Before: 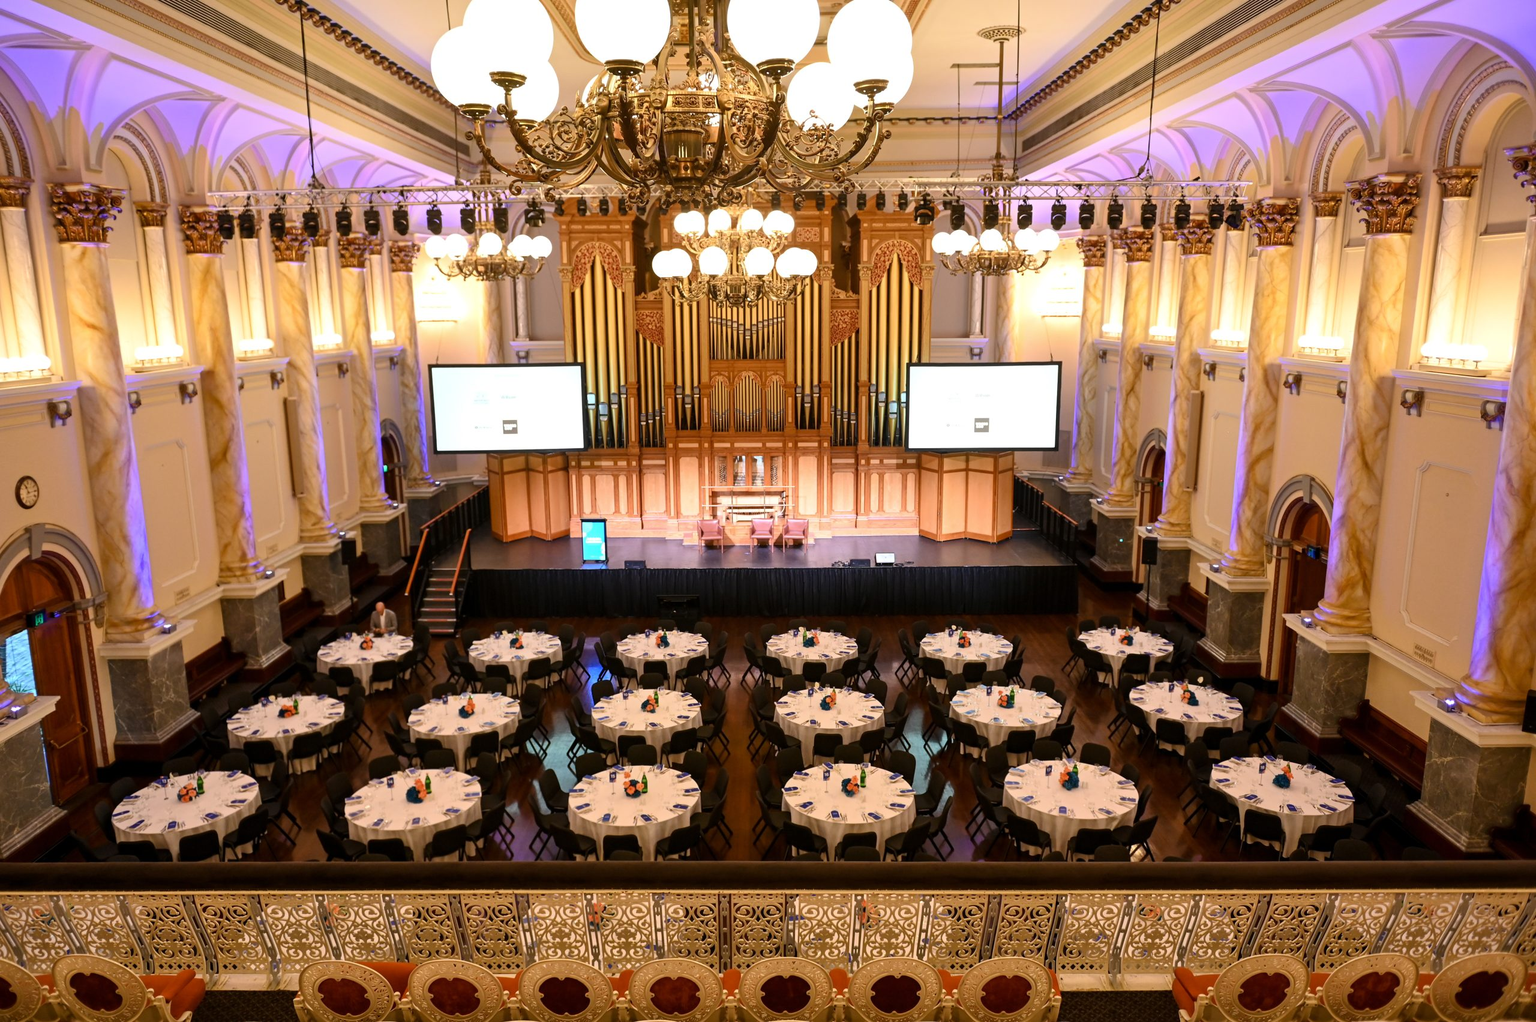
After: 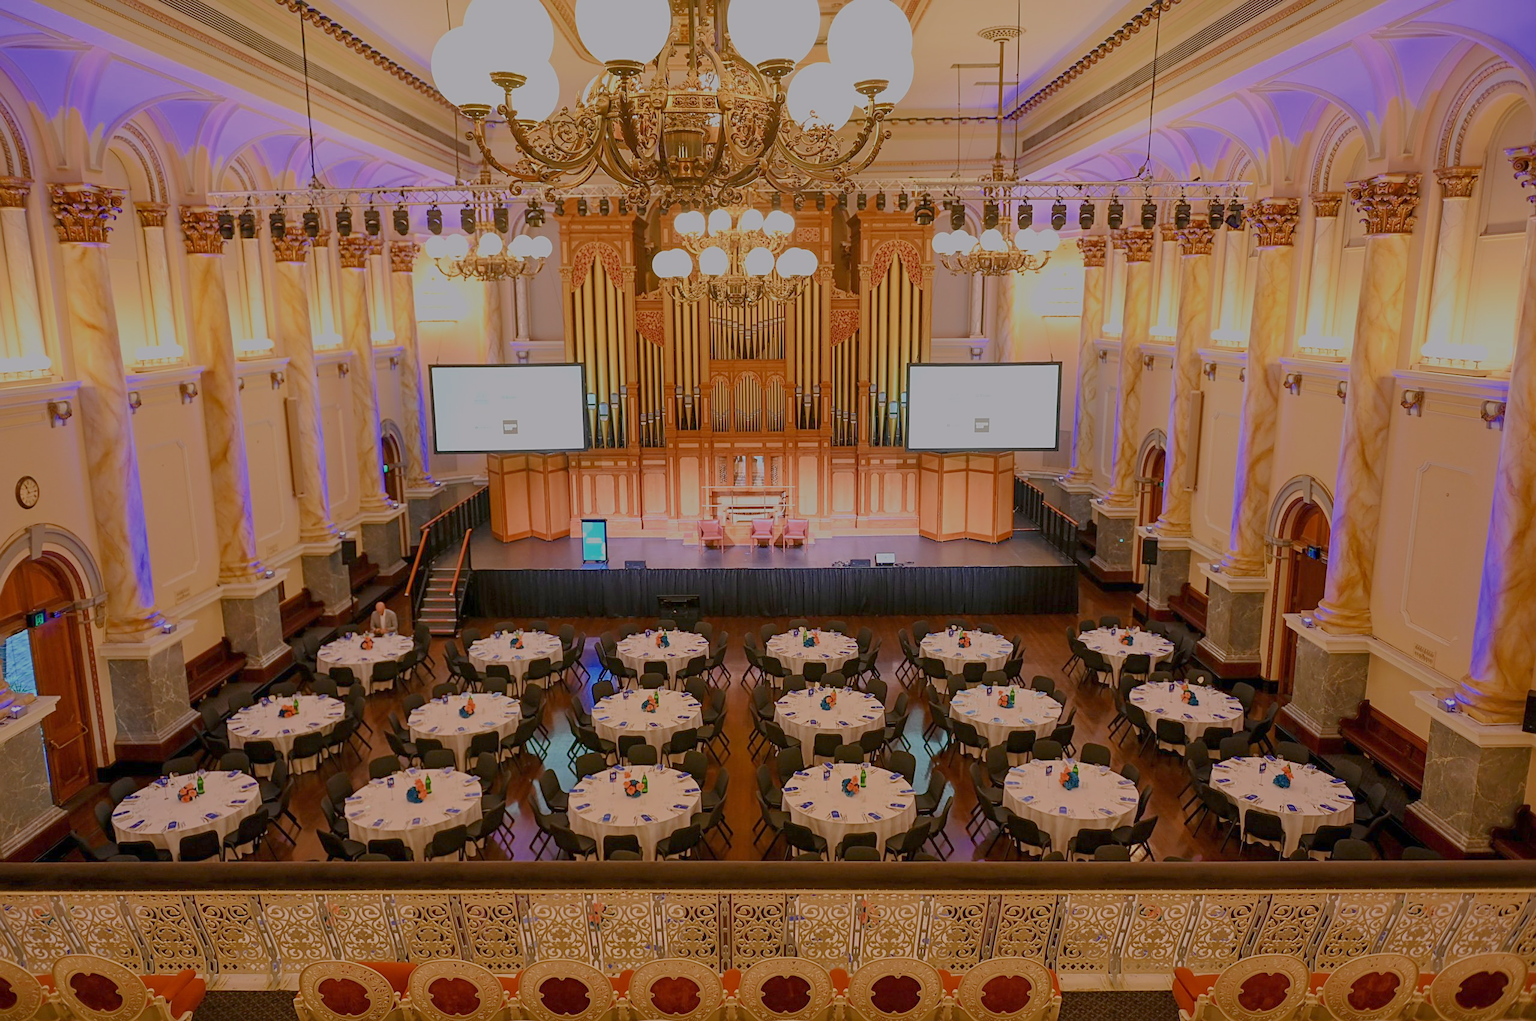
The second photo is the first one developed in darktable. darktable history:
sharpen: radius 1.967
filmic rgb: black relative exposure -16 EV, white relative exposure 8 EV, threshold 3 EV, hardness 4.17, latitude 50%, contrast 0.5, color science v5 (2021), contrast in shadows safe, contrast in highlights safe, enable highlight reconstruction true
white balance: red 1.009, blue 1.027
